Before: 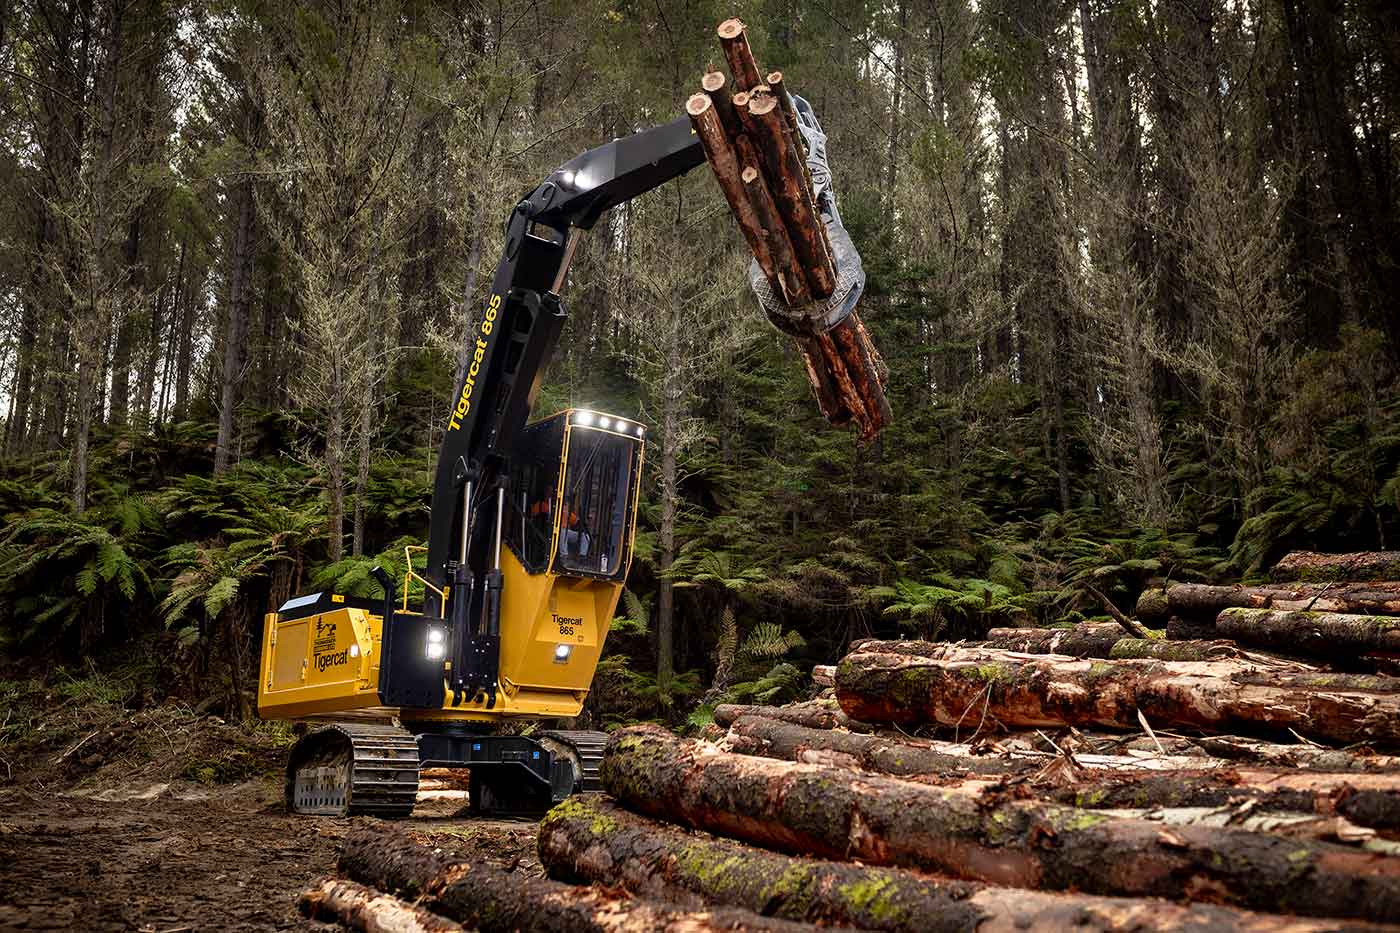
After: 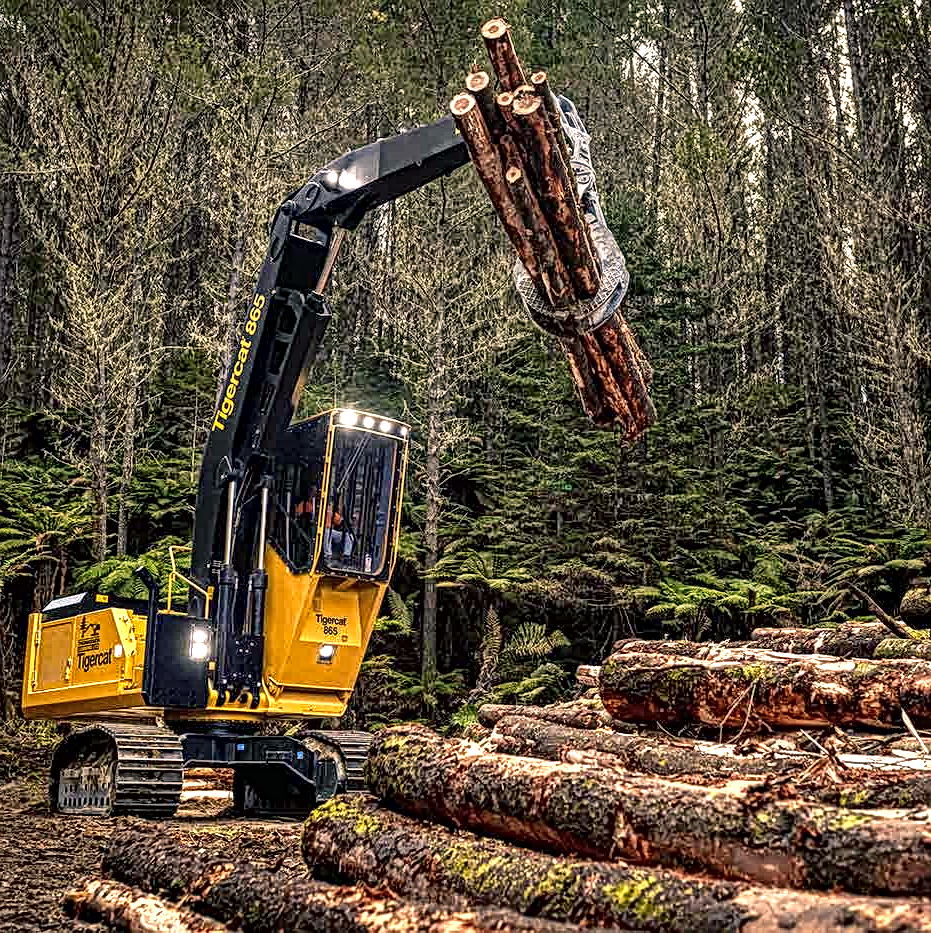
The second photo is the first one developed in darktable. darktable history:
exposure: black level correction 0, exposure 0.5 EV, compensate exposure bias true, compensate highlight preservation false
color balance rgb: shadows lift › chroma 5.41%, shadows lift › hue 240°, highlights gain › chroma 3.74%, highlights gain › hue 60°, saturation formula JzAzBz (2021)
local contrast: mode bilateral grid, contrast 20, coarseness 3, detail 300%, midtone range 0.2
crop: left 16.899%, right 16.556%
